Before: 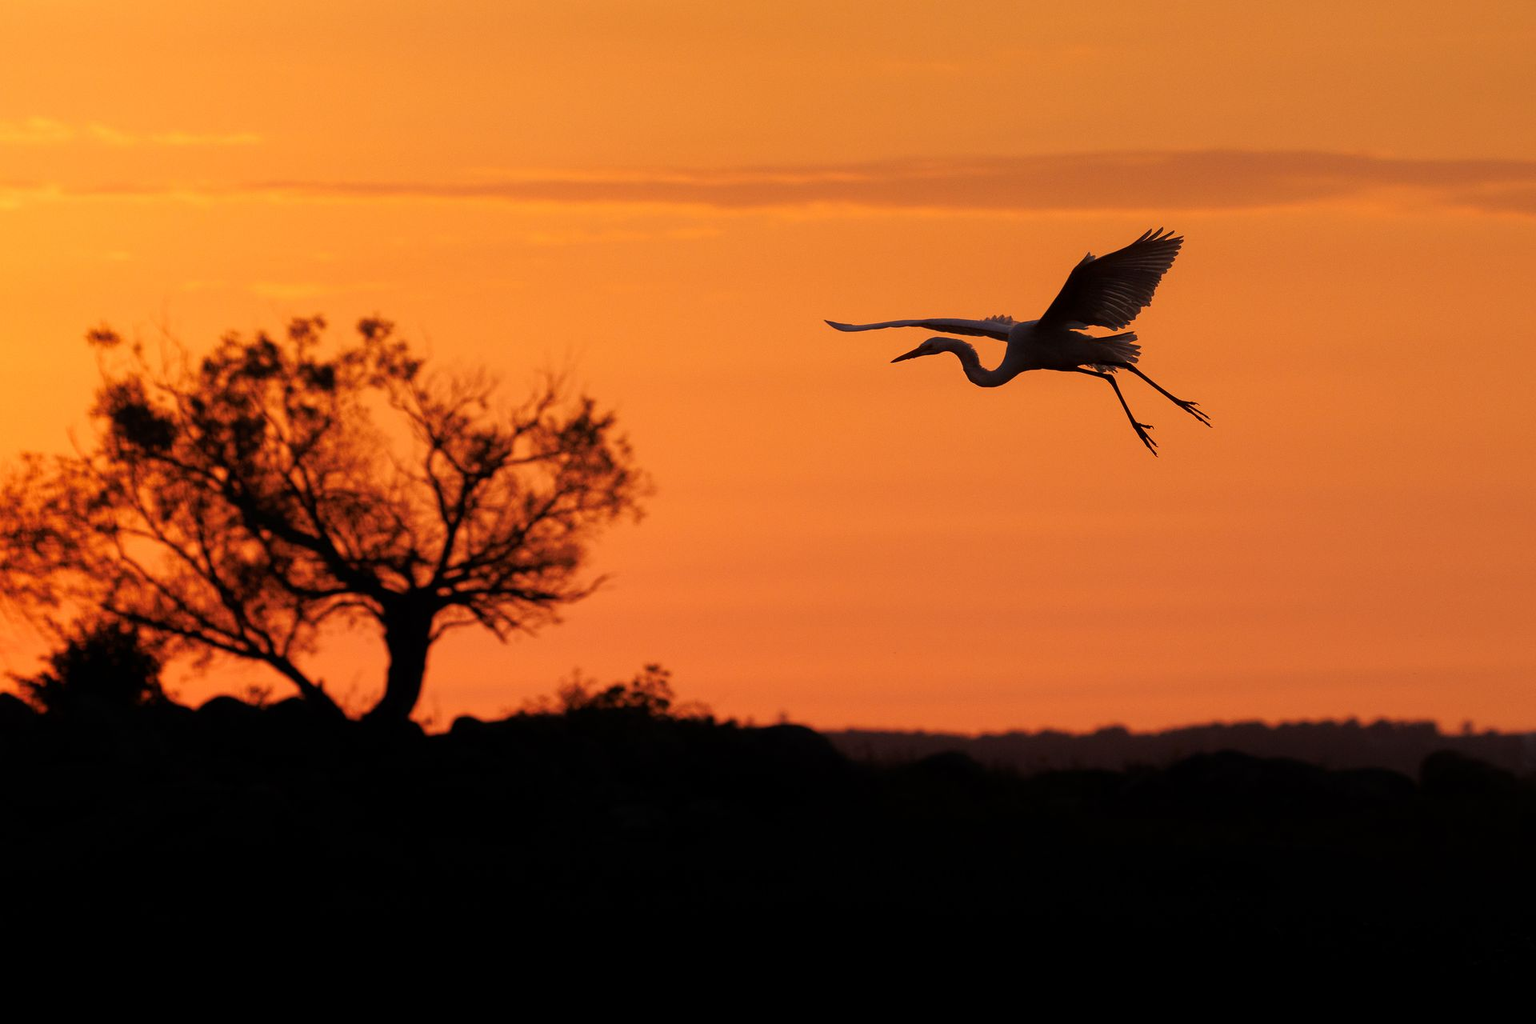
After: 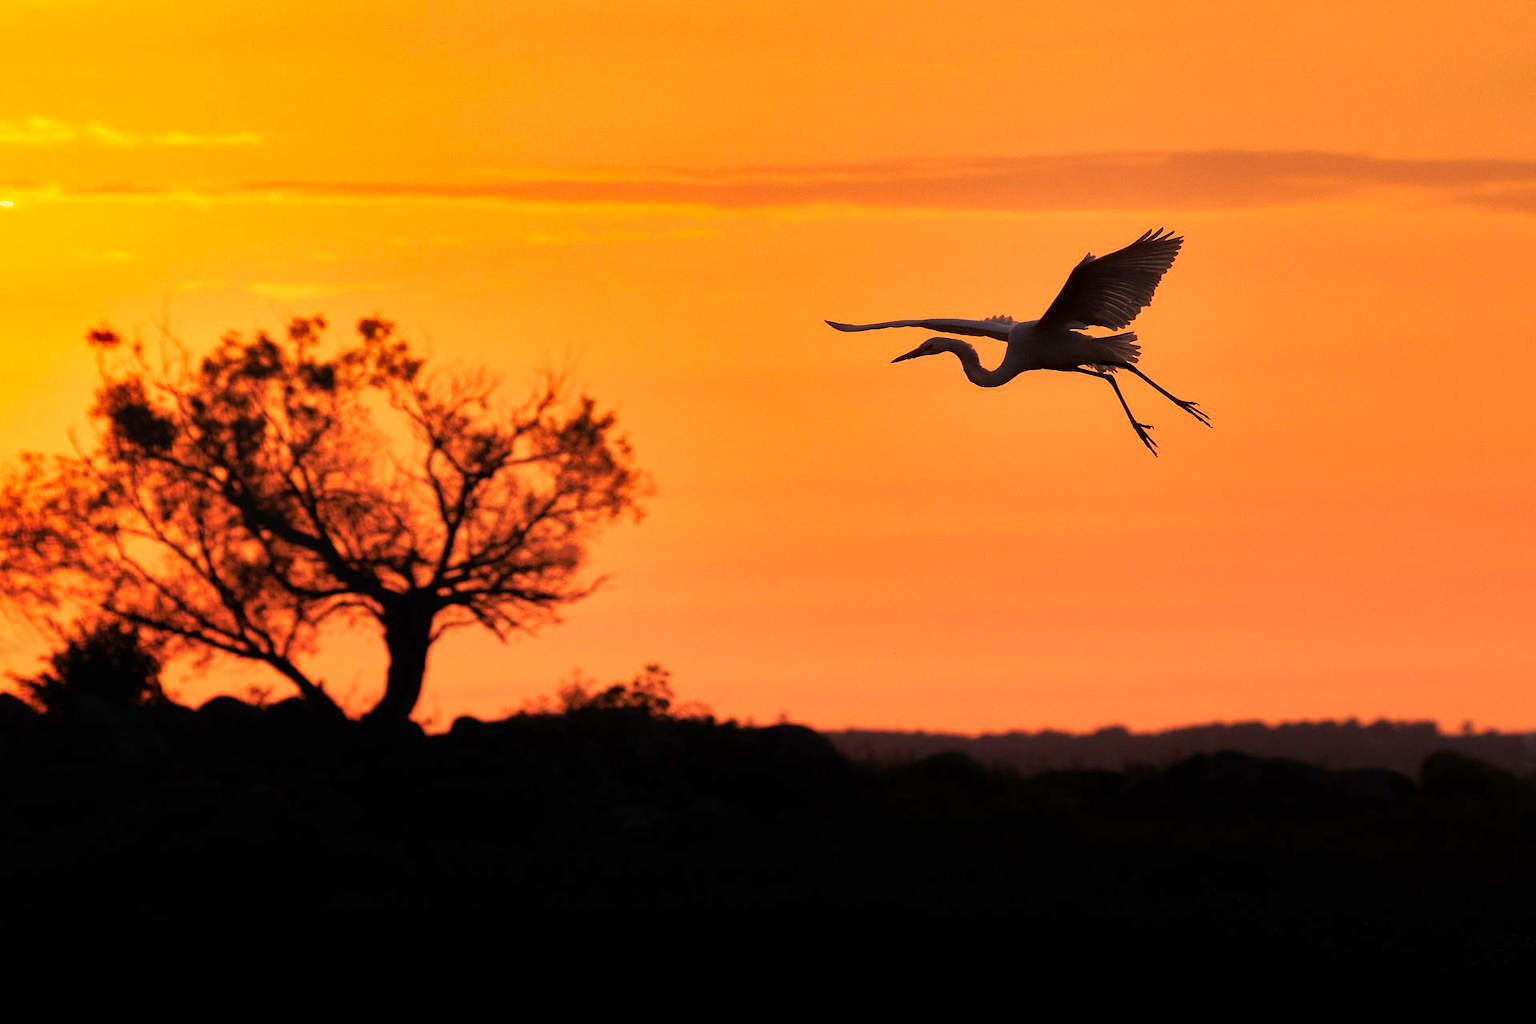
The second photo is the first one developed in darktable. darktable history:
shadows and highlights: shadows 12, white point adjustment 1.2, soften with gaussian
local contrast: mode bilateral grid, contrast 100, coarseness 100, detail 94%, midtone range 0.2
exposure: exposure 0.74 EV, compensate highlight preservation false
